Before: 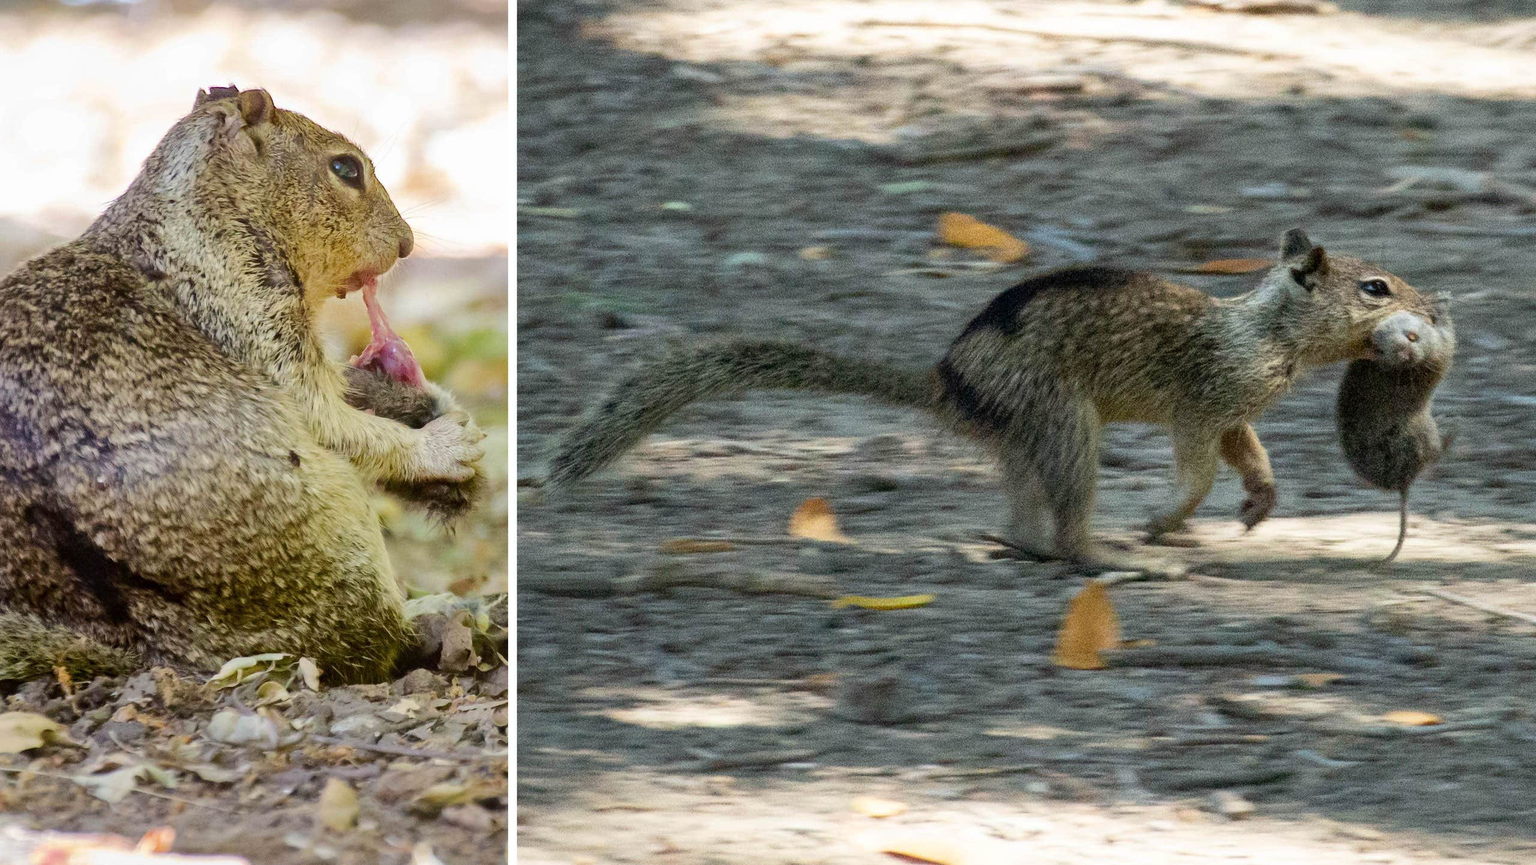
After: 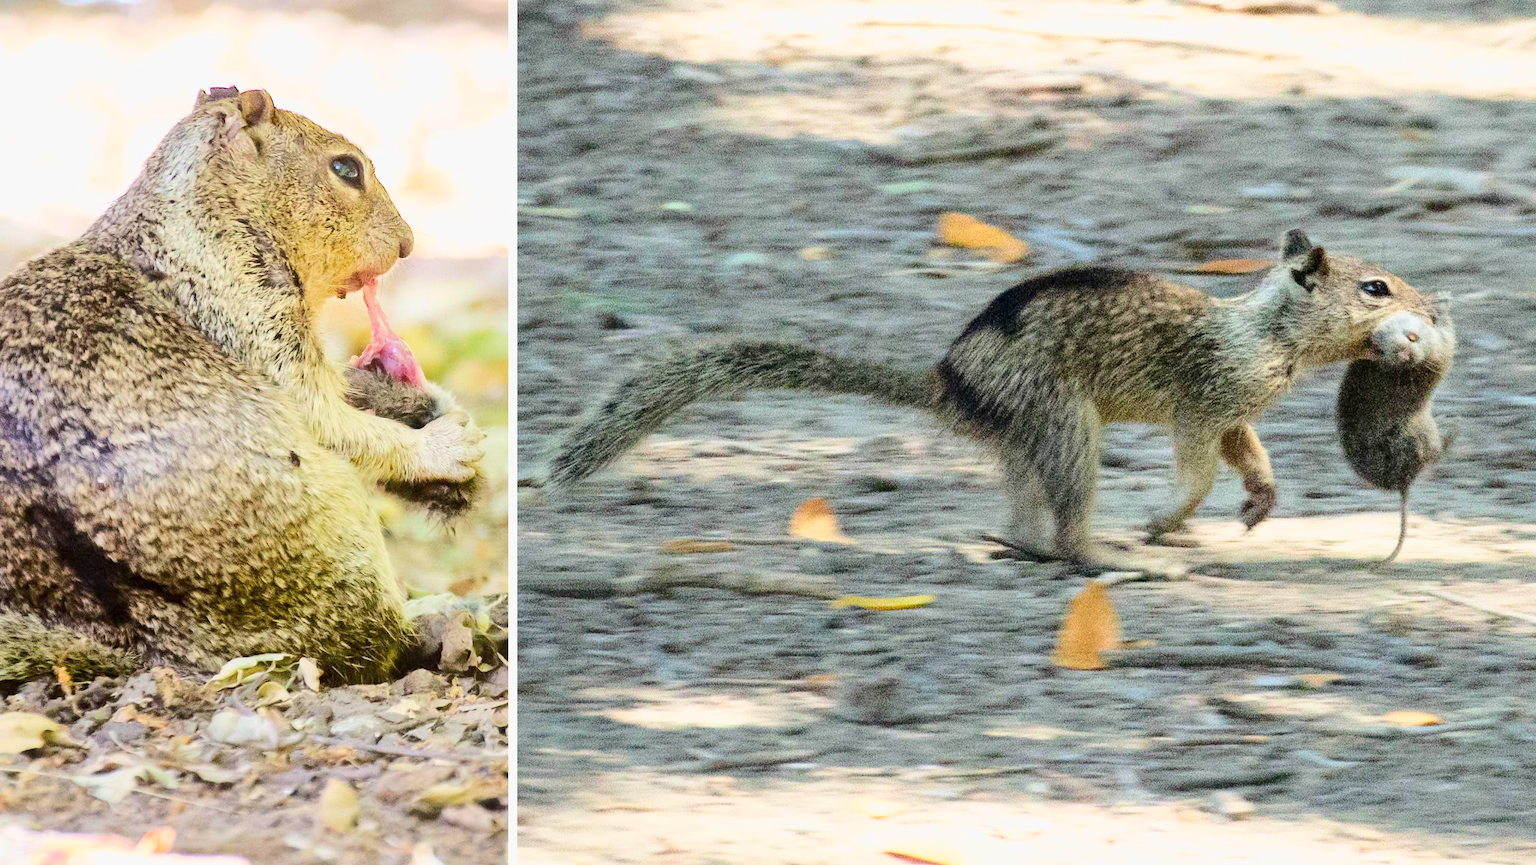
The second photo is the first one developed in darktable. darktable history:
base curve: curves: ch0 [(0, 0) (0.025, 0.046) (0.112, 0.277) (0.467, 0.74) (0.814, 0.929) (1, 0.942)]
